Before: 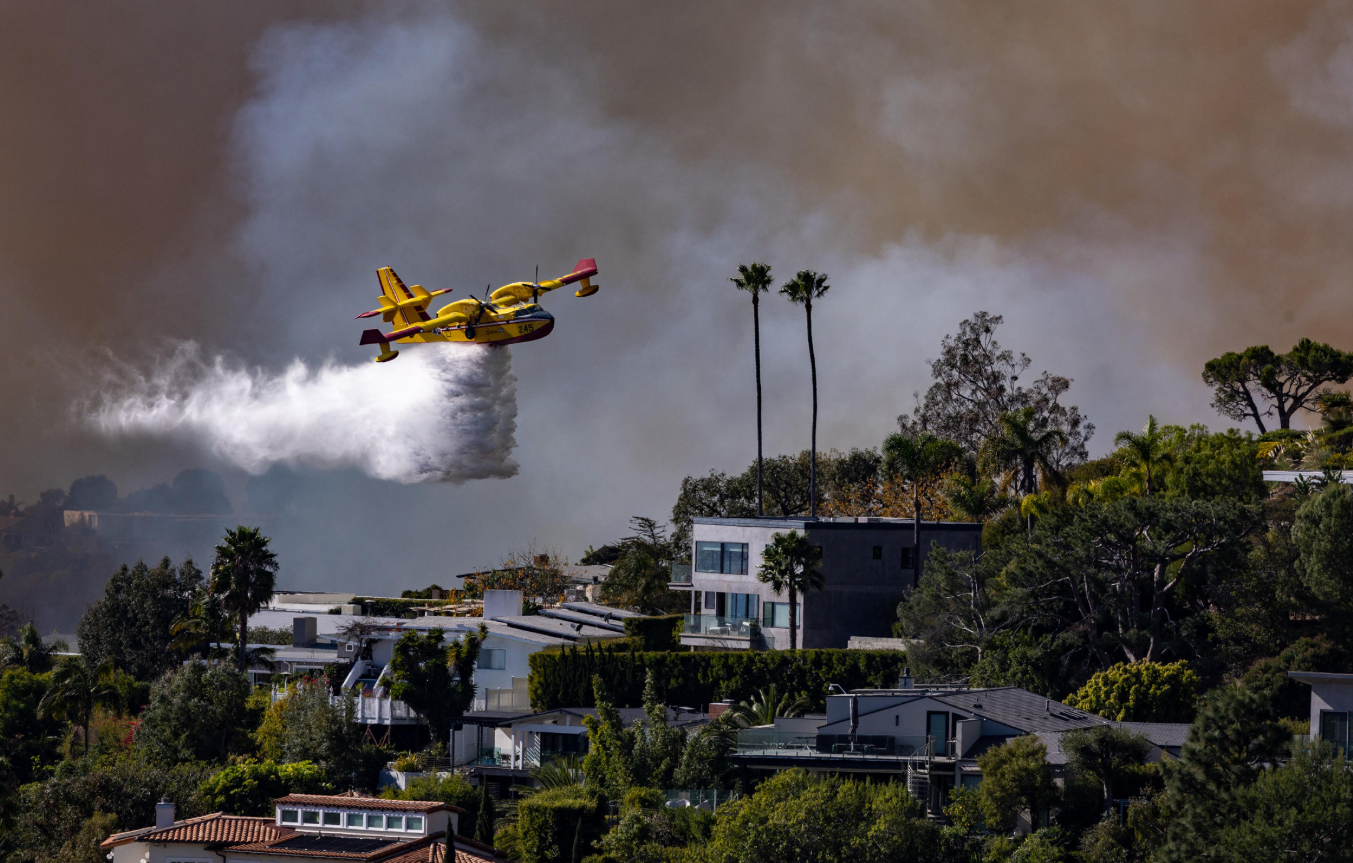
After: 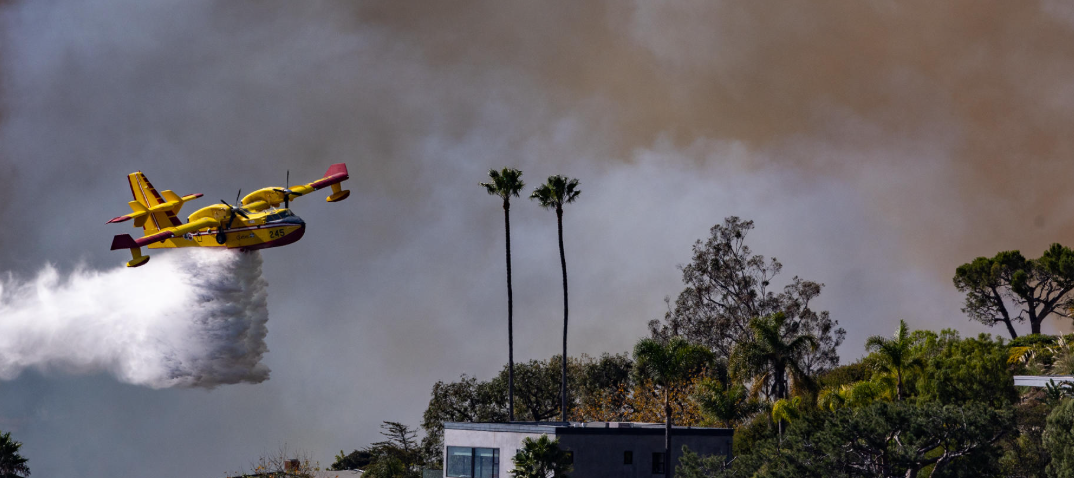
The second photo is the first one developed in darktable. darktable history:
crop: left 18.418%, top 11.074%, right 2.179%, bottom 33.537%
